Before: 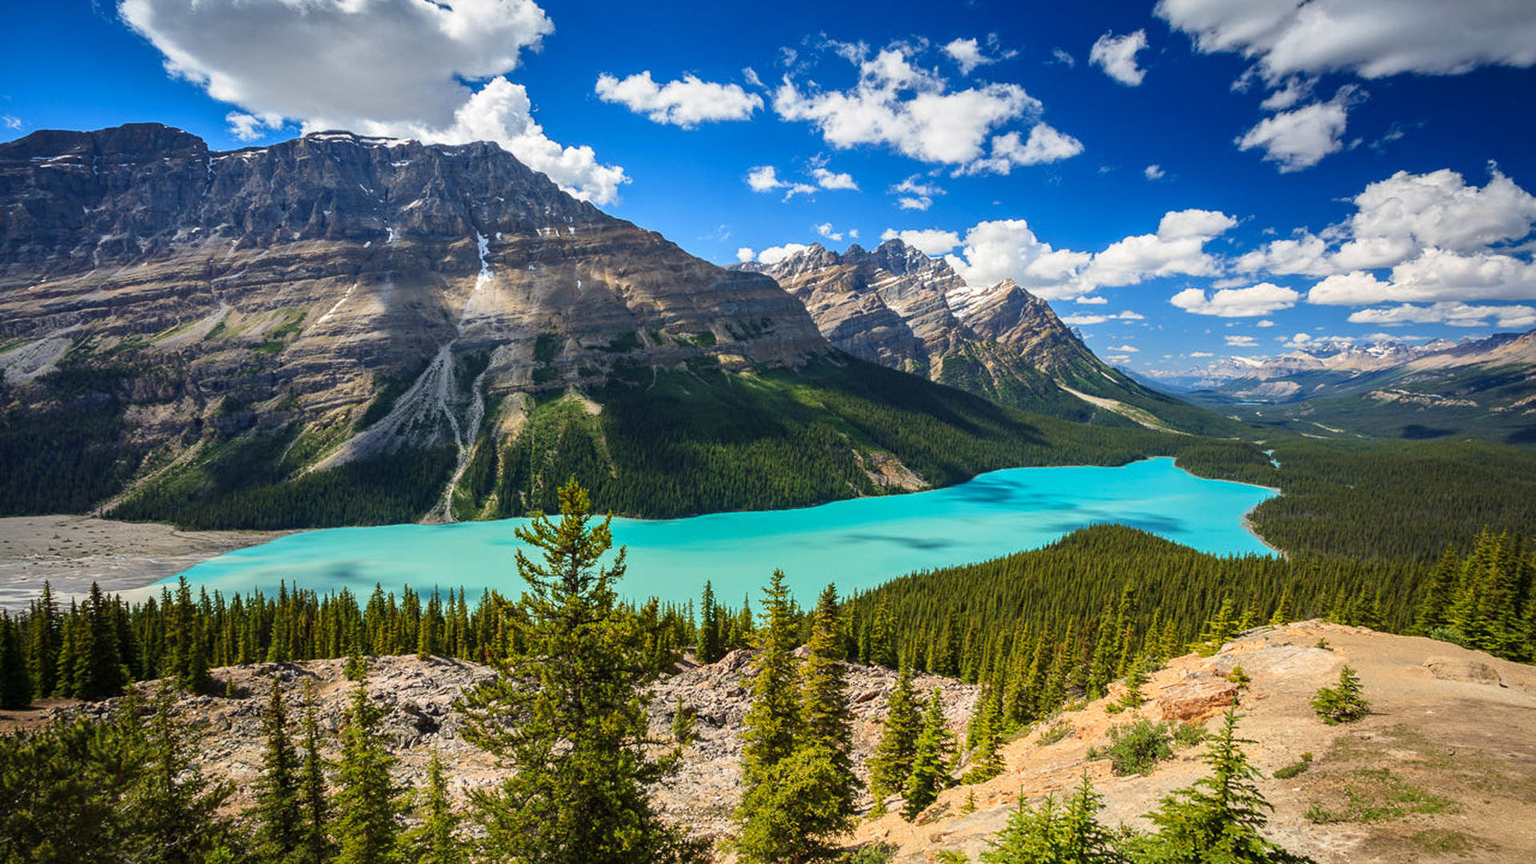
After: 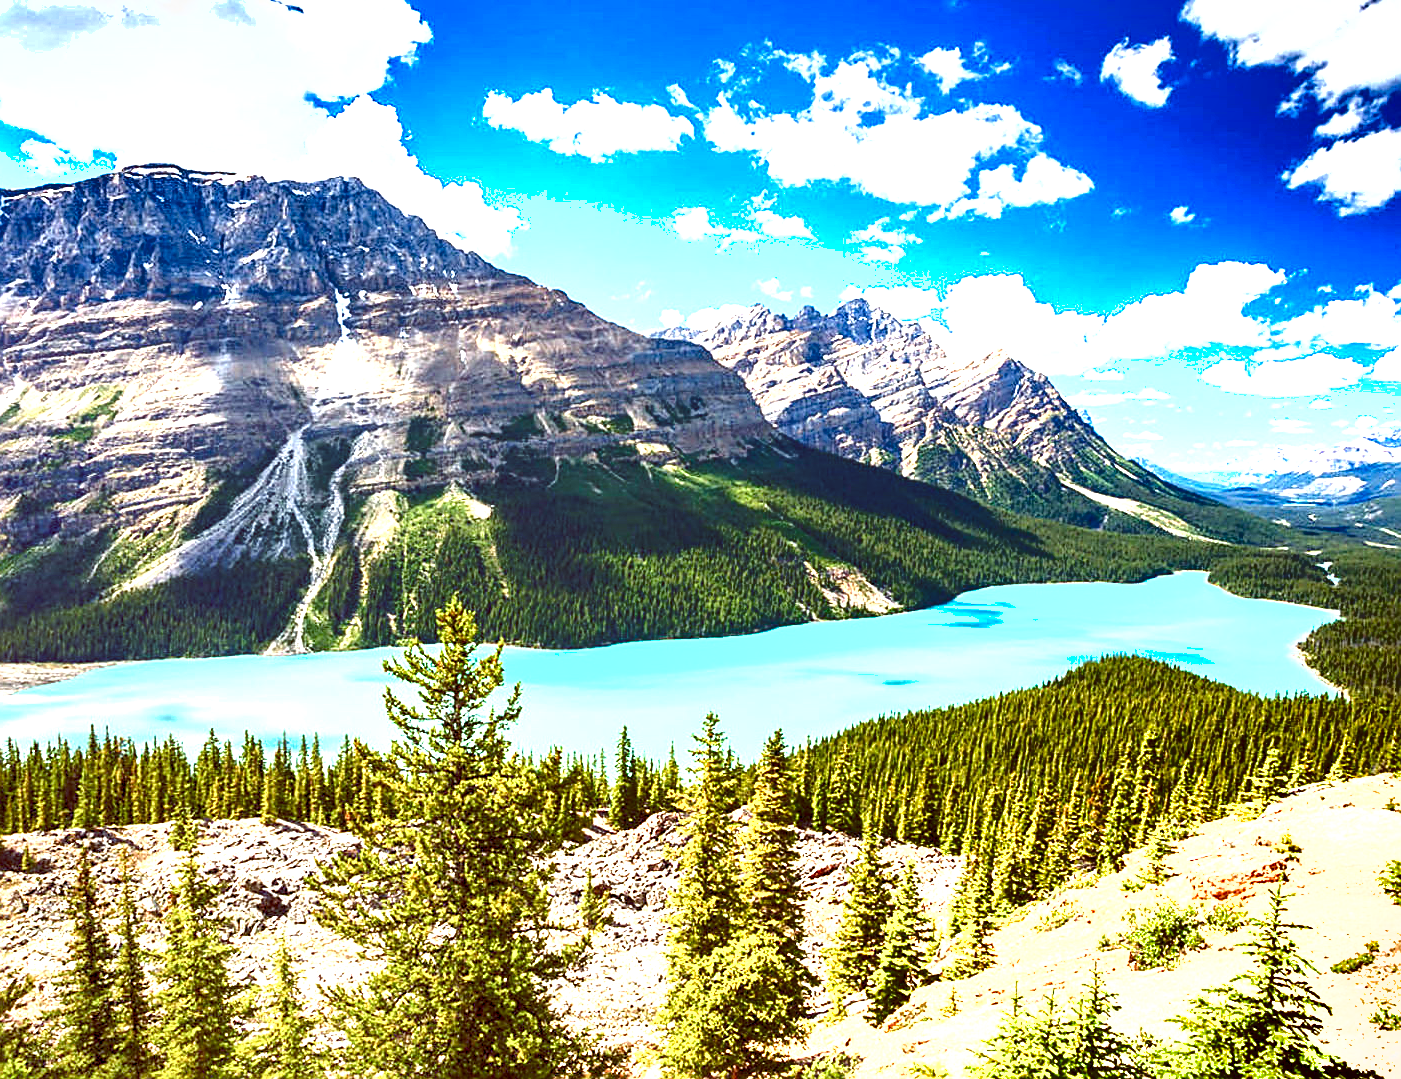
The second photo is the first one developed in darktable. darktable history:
shadows and highlights: radius 263.13, soften with gaussian
sharpen: on, module defaults
exposure: black level correction 0, exposure 1.999 EV, compensate highlight preservation false
local contrast: mode bilateral grid, contrast 20, coarseness 50, detail 119%, midtone range 0.2
crop: left 13.628%, right 13.389%
color balance rgb: global offset › luminance -0.185%, global offset › chroma 0.269%, perceptual saturation grading › global saturation 0.725%, perceptual saturation grading › highlights -19.711%, perceptual saturation grading › shadows 19.718%, perceptual brilliance grading › mid-tones 10.963%, perceptual brilliance grading › shadows 14.323%, global vibrance 20%
